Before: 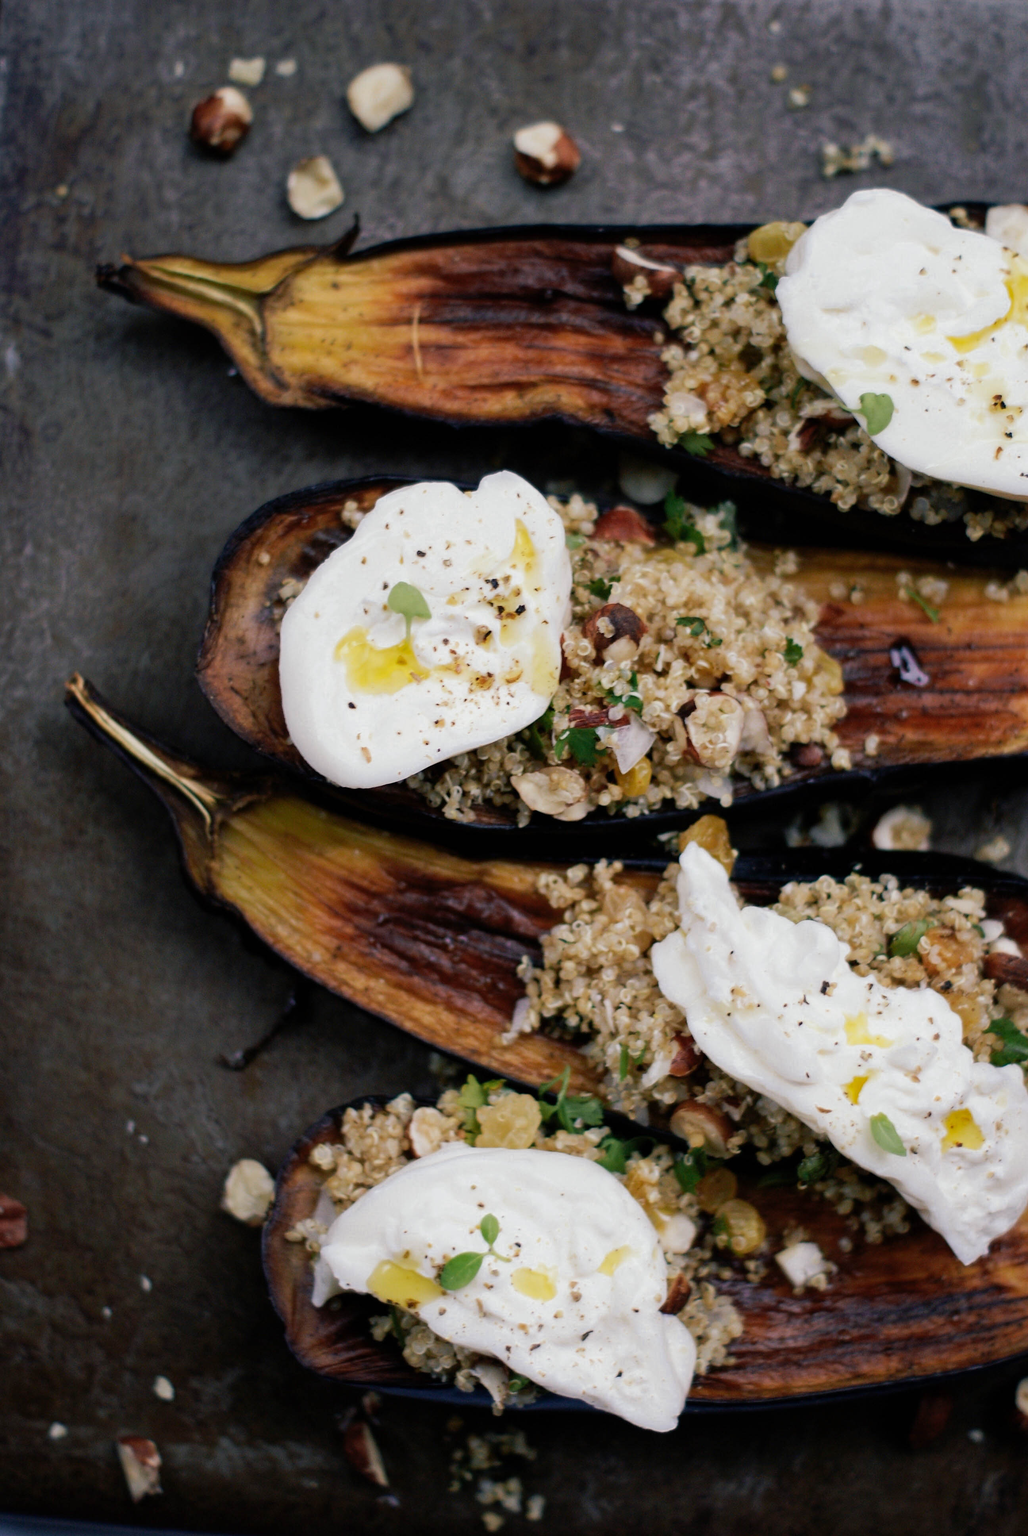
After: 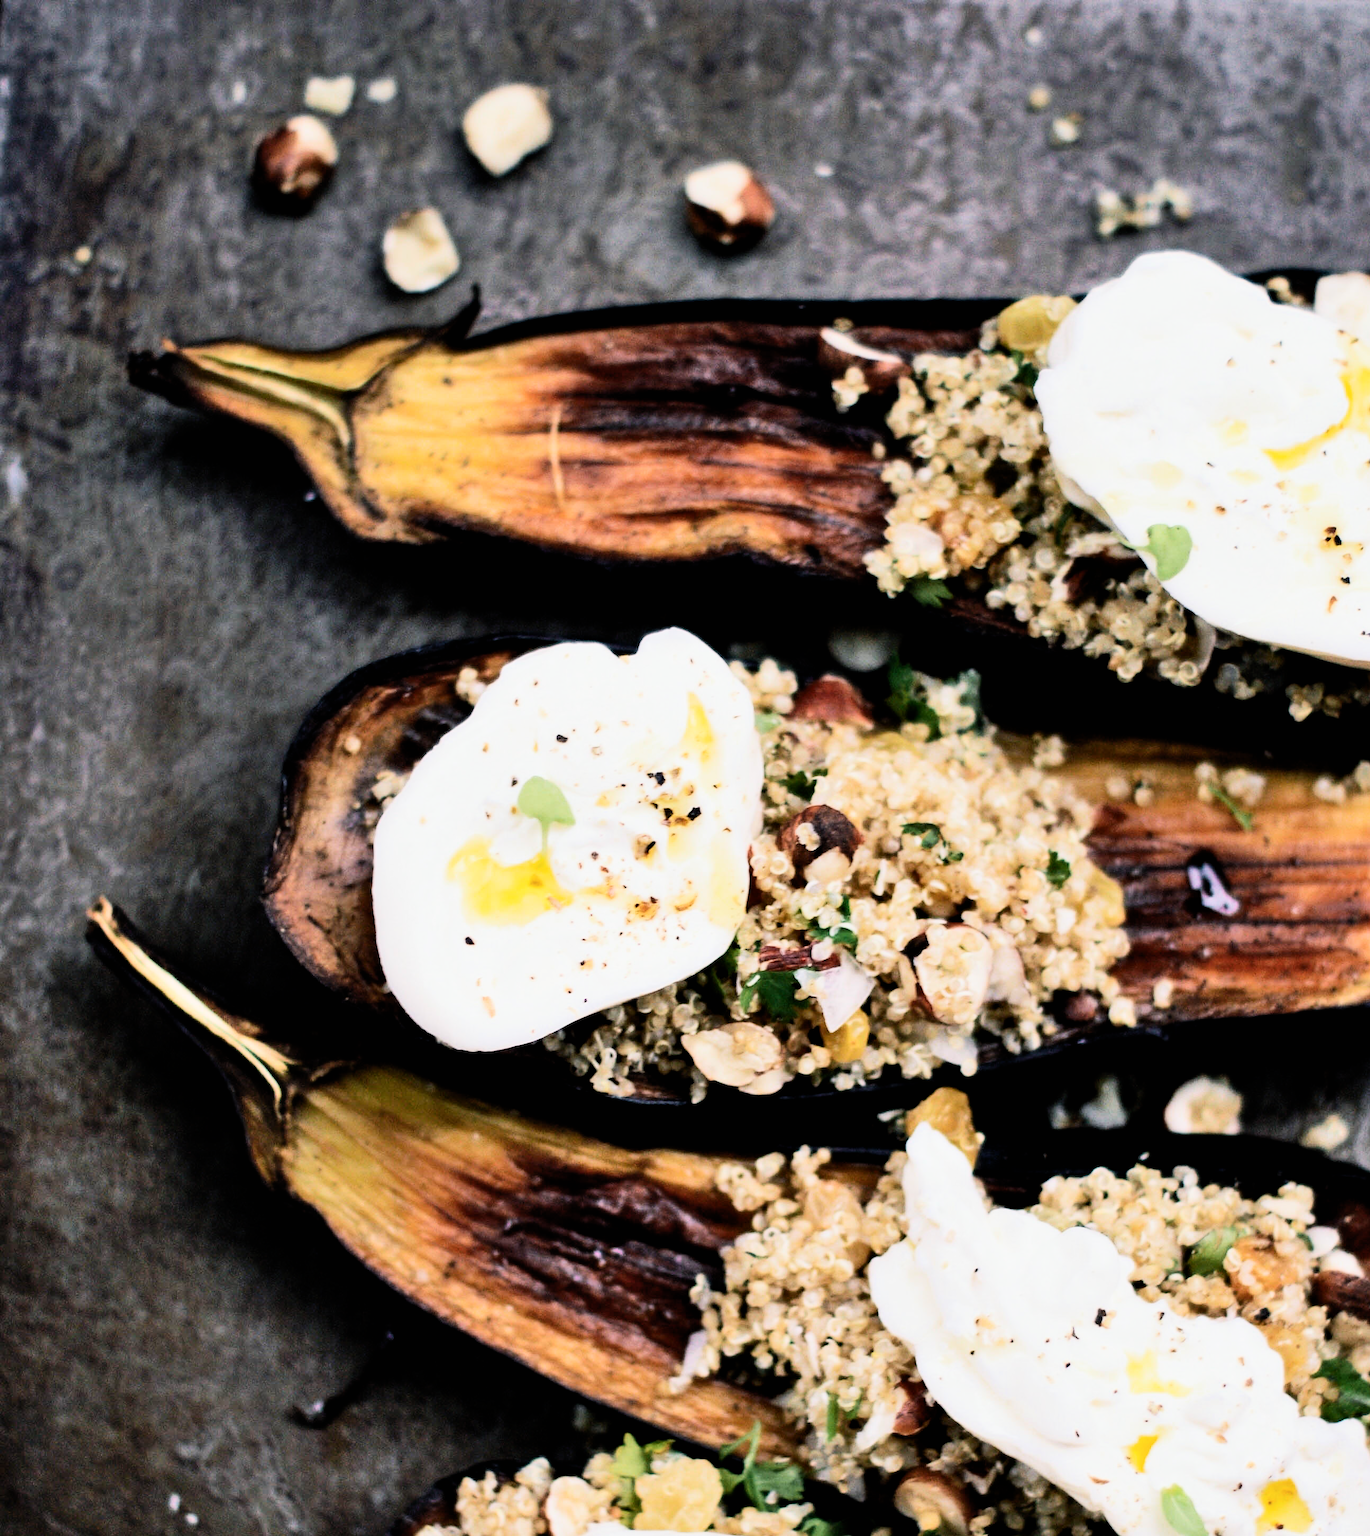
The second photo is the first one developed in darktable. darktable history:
contrast brightness saturation: contrast 0.24, brightness 0.09
filmic rgb: black relative exposure -5 EV, hardness 2.88, contrast 1.3
exposure: exposure 0.766 EV, compensate highlight preservation false
shadows and highlights: shadows 52.34, highlights -28.23, soften with gaussian
crop: bottom 24.967%
